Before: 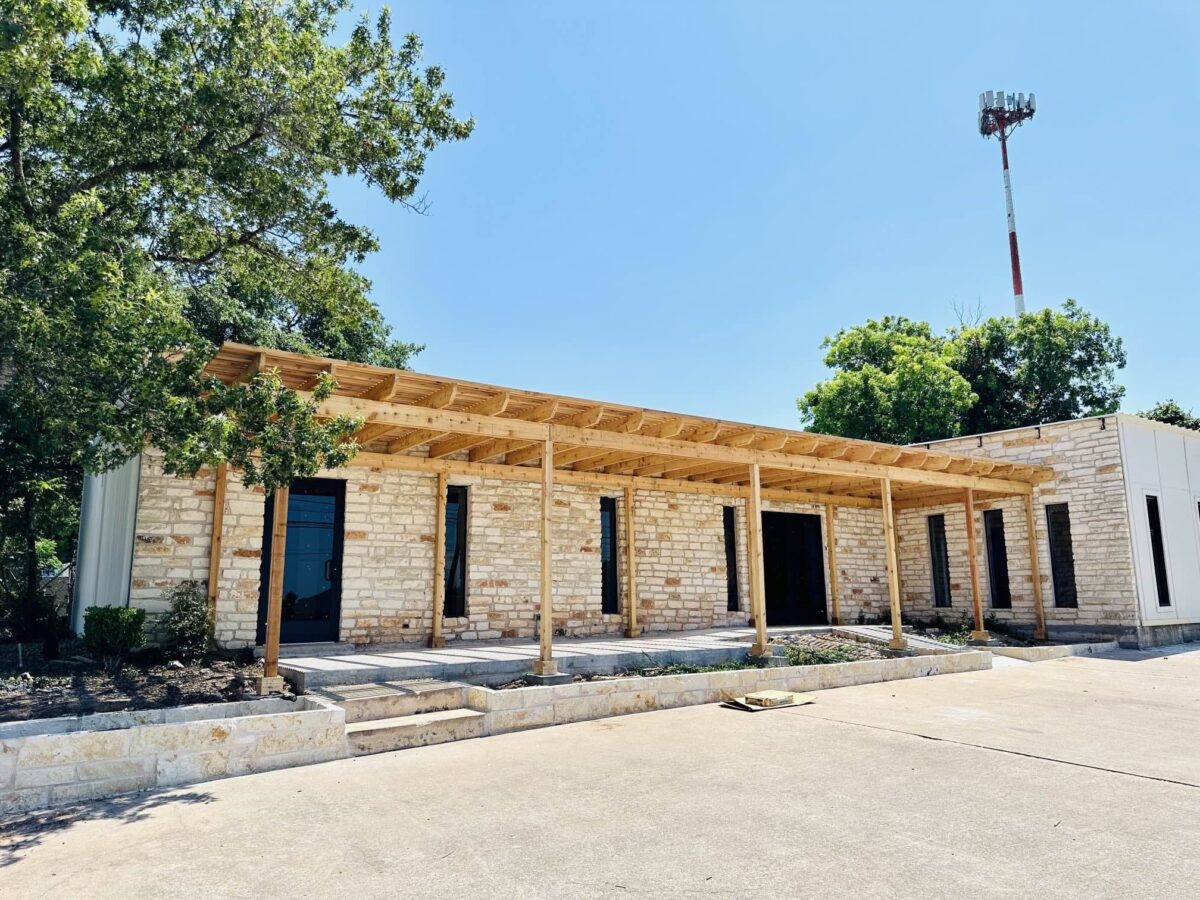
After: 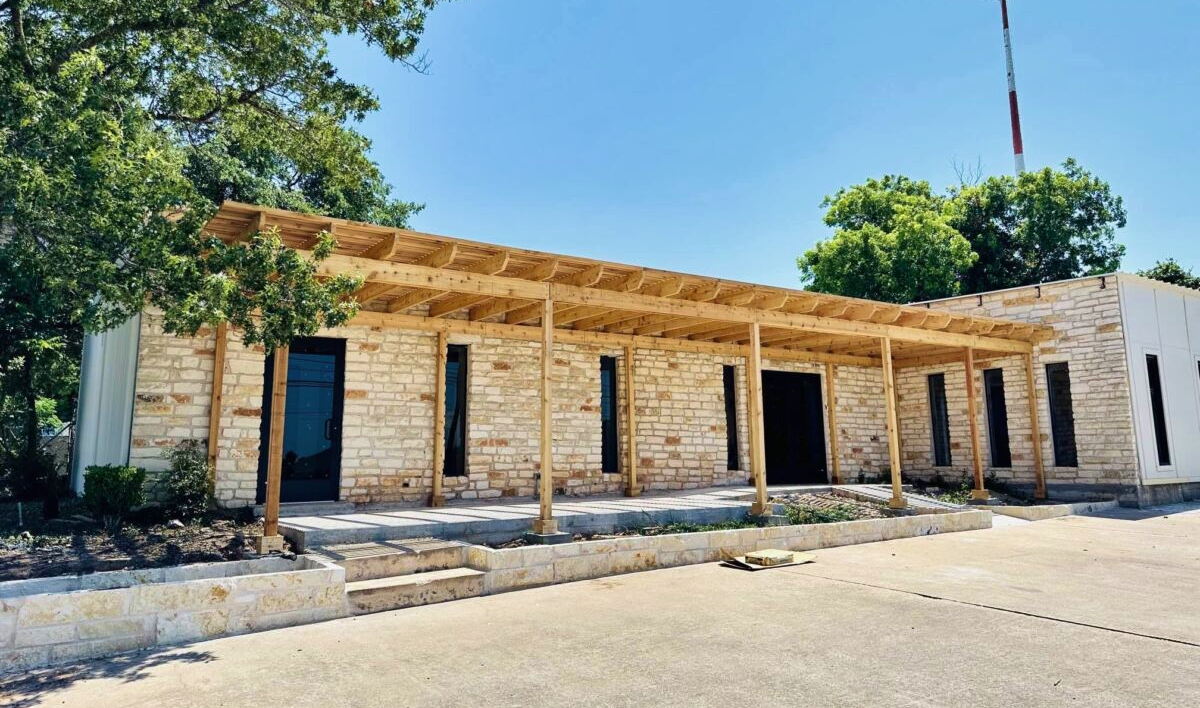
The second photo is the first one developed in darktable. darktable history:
crop and rotate: top 15.774%, bottom 5.506%
shadows and highlights: soften with gaussian
velvia: on, module defaults
